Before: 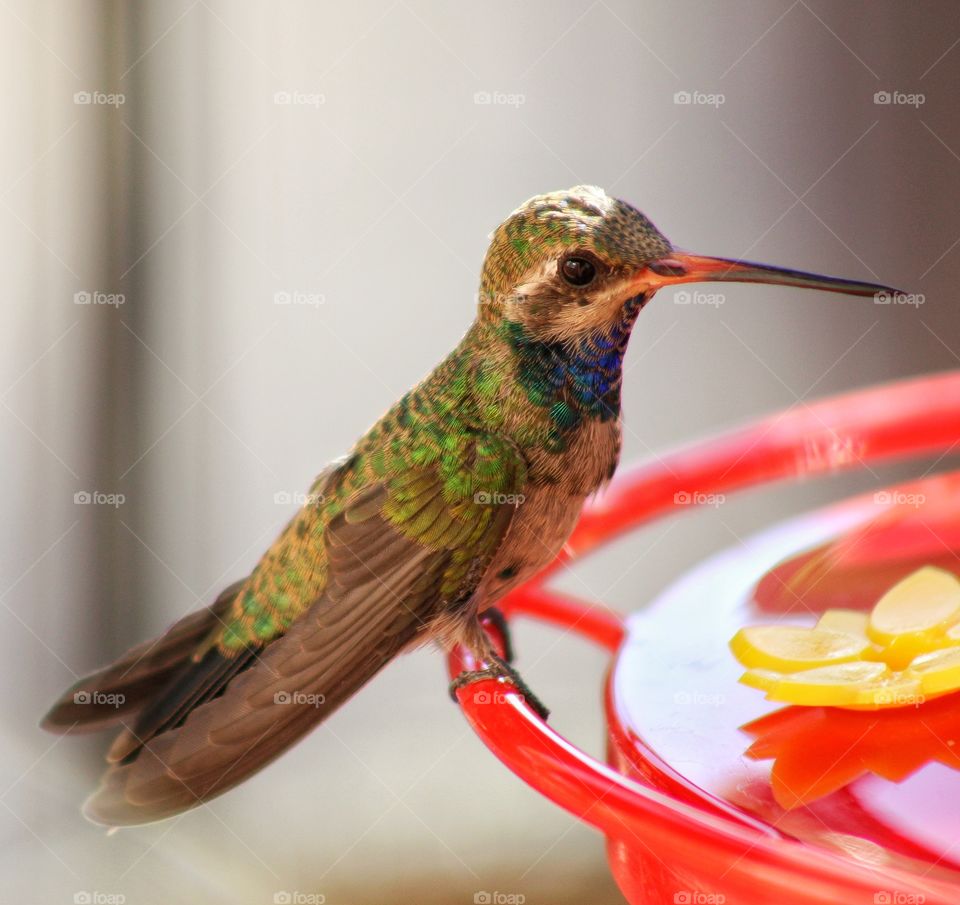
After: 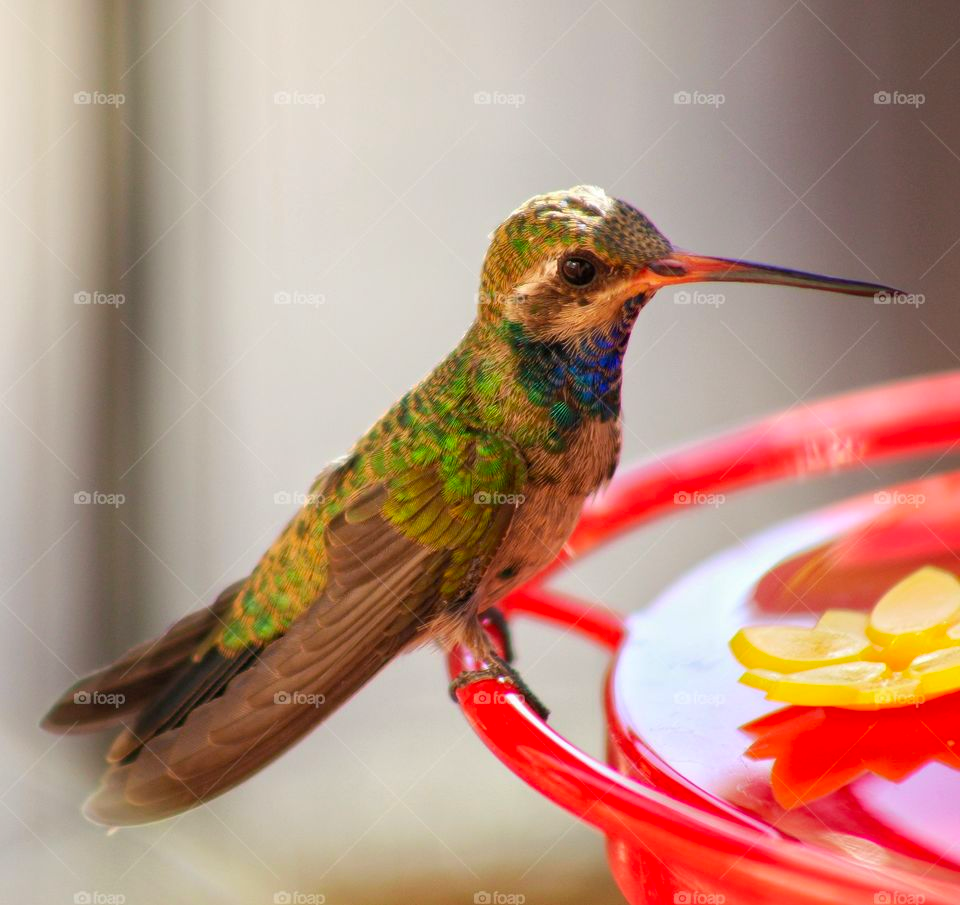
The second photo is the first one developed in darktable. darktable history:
shadows and highlights: shadows 24.9, highlights -23.54, highlights color adjustment 74%
contrast brightness saturation: contrast 0.008, saturation -0.066
color zones: curves: ch1 [(0, 0.006) (0.094, 0.285) (0.171, 0.001) (0.429, 0.001) (0.571, 0.003) (0.714, 0.004) (0.857, 0.004) (1, 0.006)], mix -136.49%
